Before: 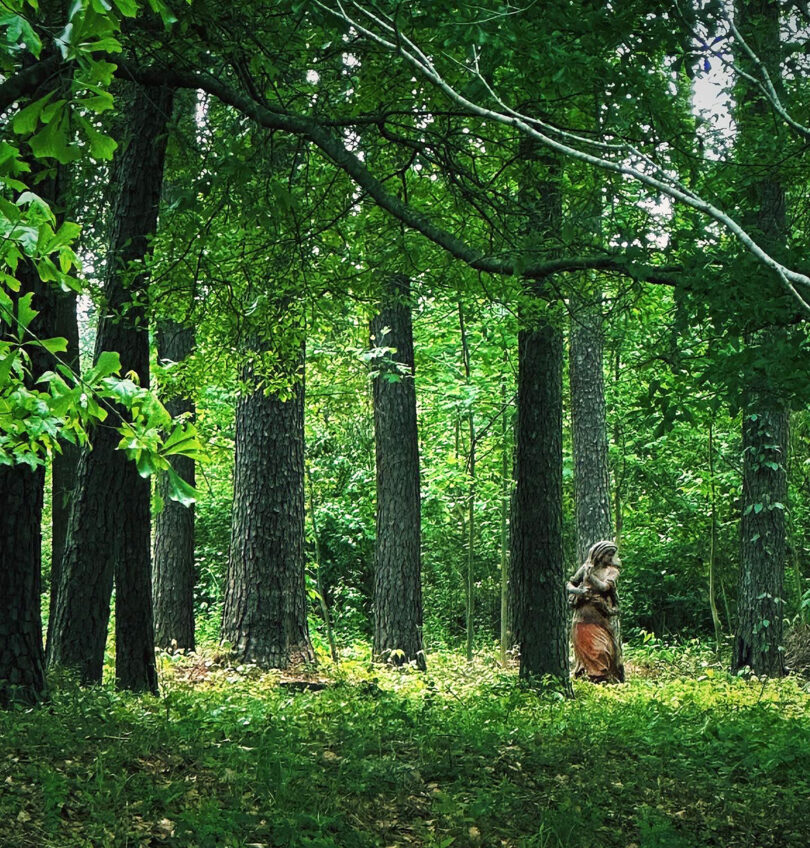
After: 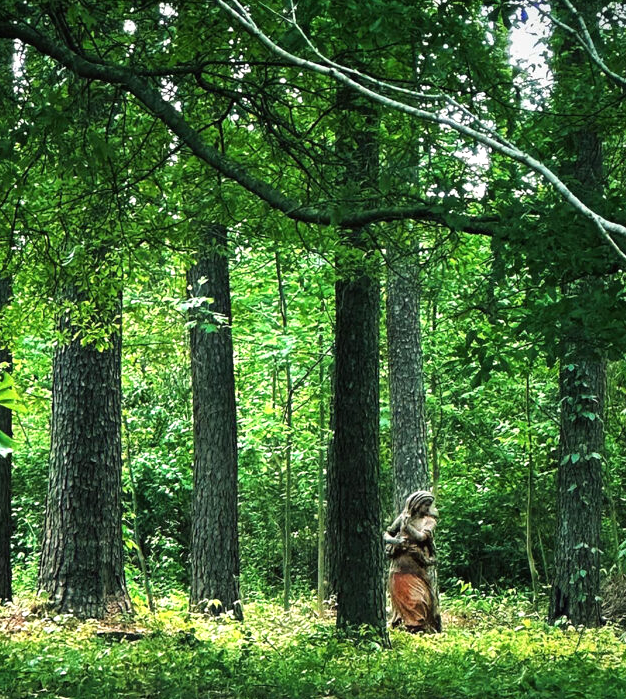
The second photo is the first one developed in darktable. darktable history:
crop: left 22.673%, top 5.914%, bottom 11.543%
tone equalizer: -8 EV -0.434 EV, -7 EV -0.41 EV, -6 EV -0.368 EV, -5 EV -0.191 EV, -3 EV 0.209 EV, -2 EV 0.328 EV, -1 EV 0.37 EV, +0 EV 0.388 EV, mask exposure compensation -0.509 EV
